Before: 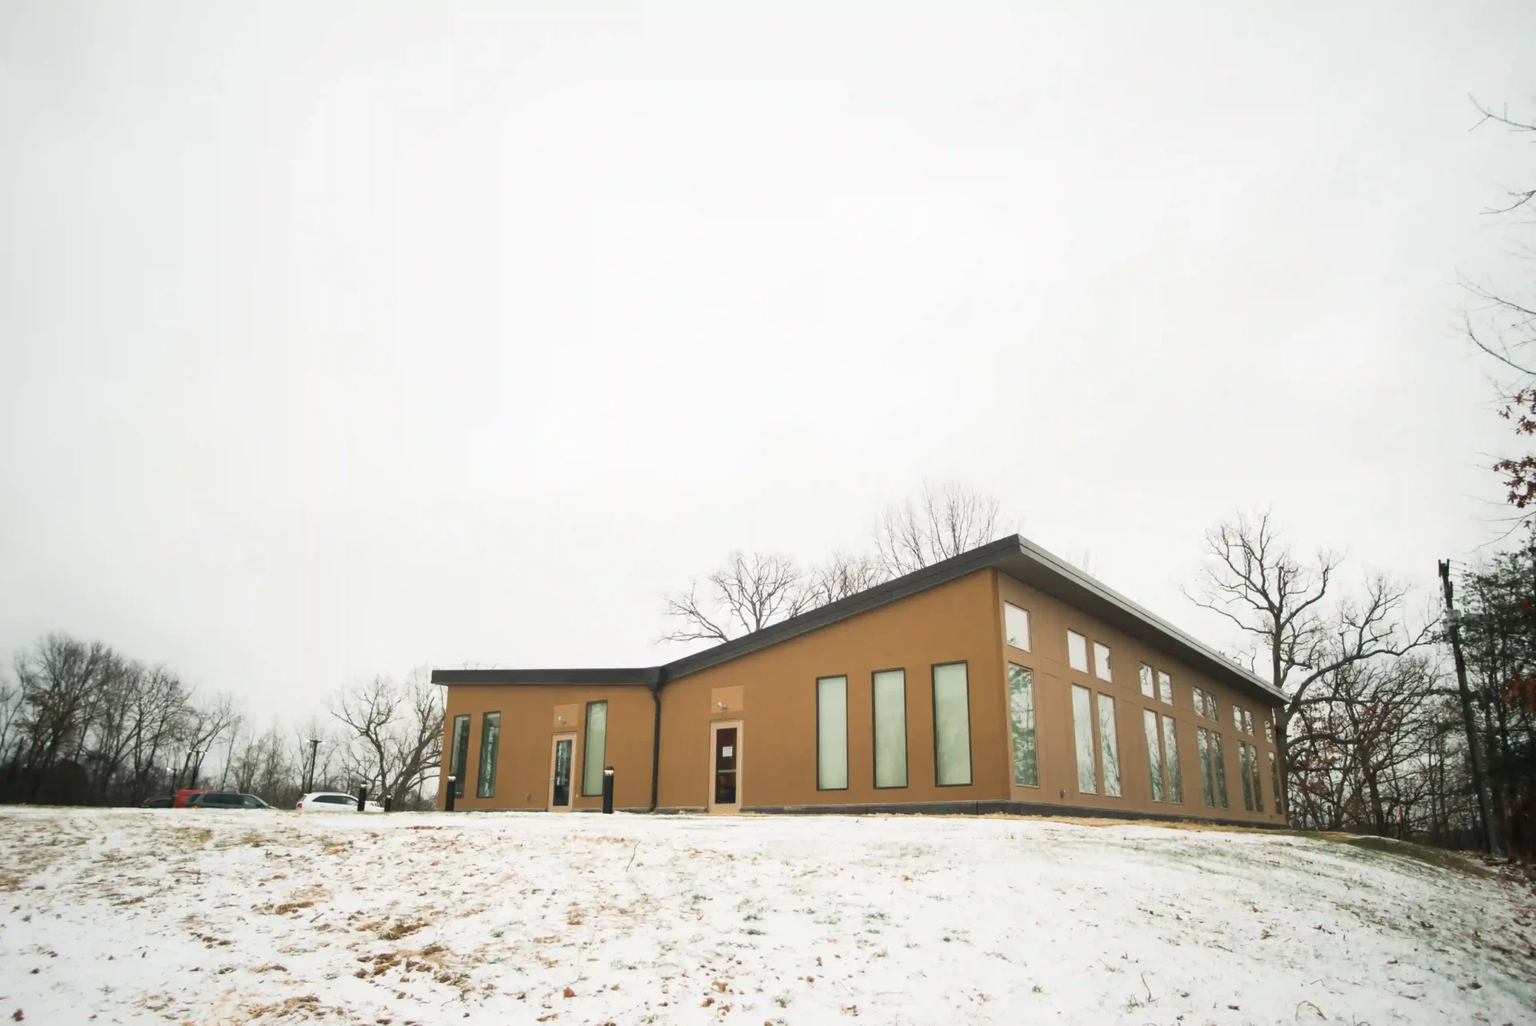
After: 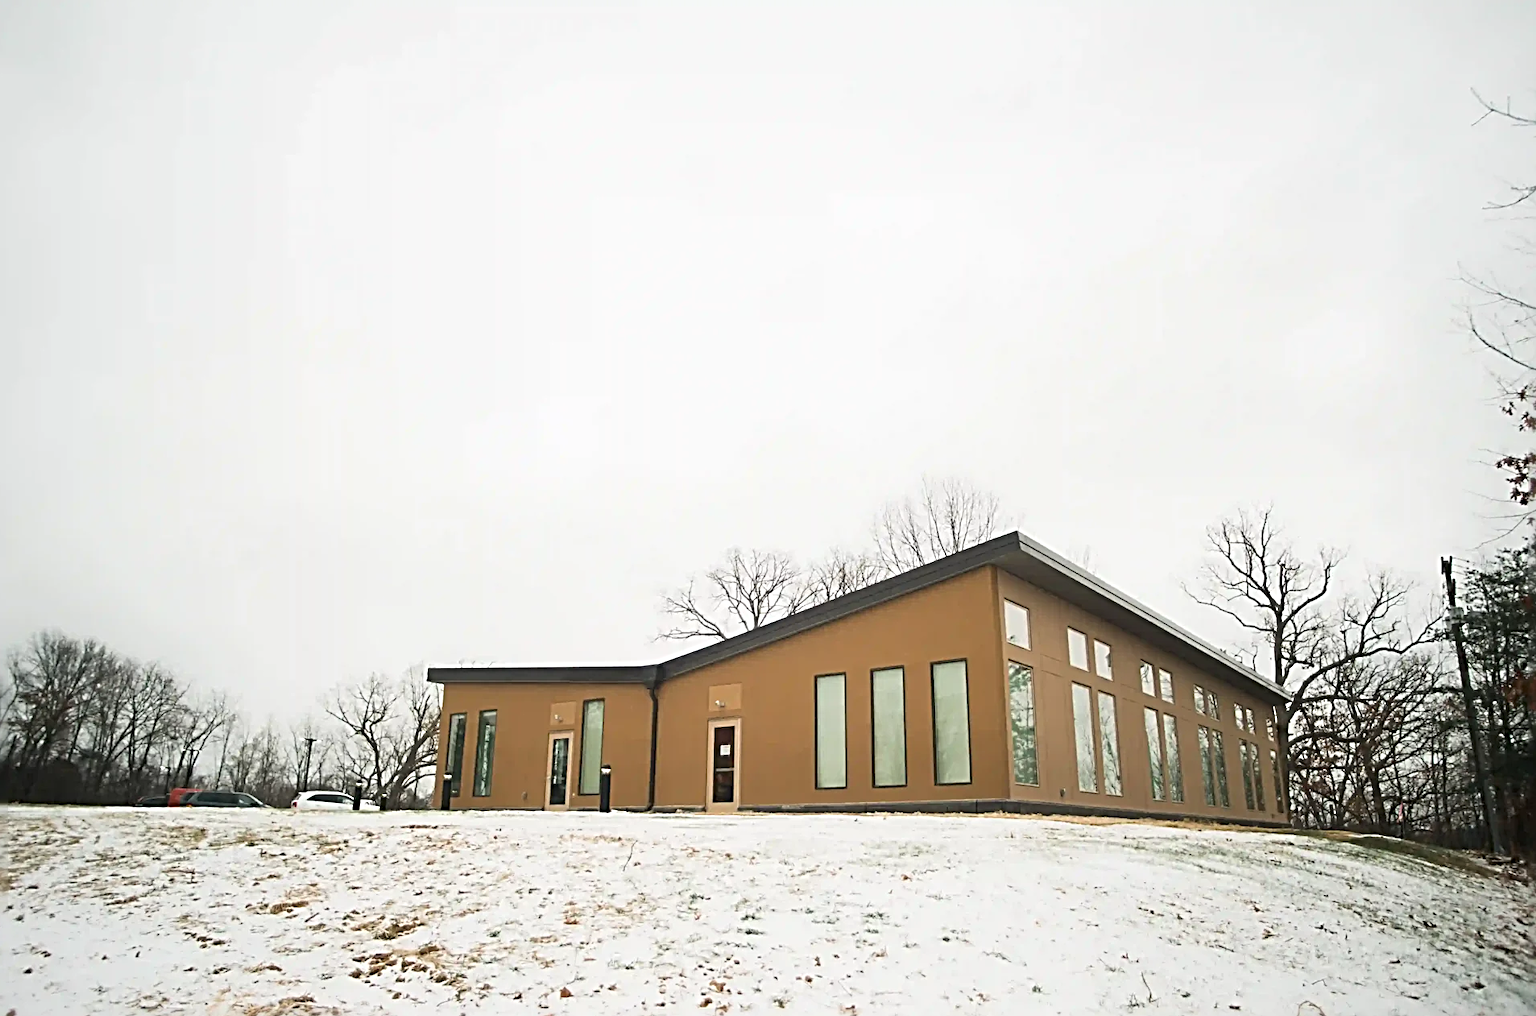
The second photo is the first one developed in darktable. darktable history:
sharpen: radius 3.683, amount 0.936
crop: left 0.504%, top 0.7%, right 0.172%, bottom 0.855%
